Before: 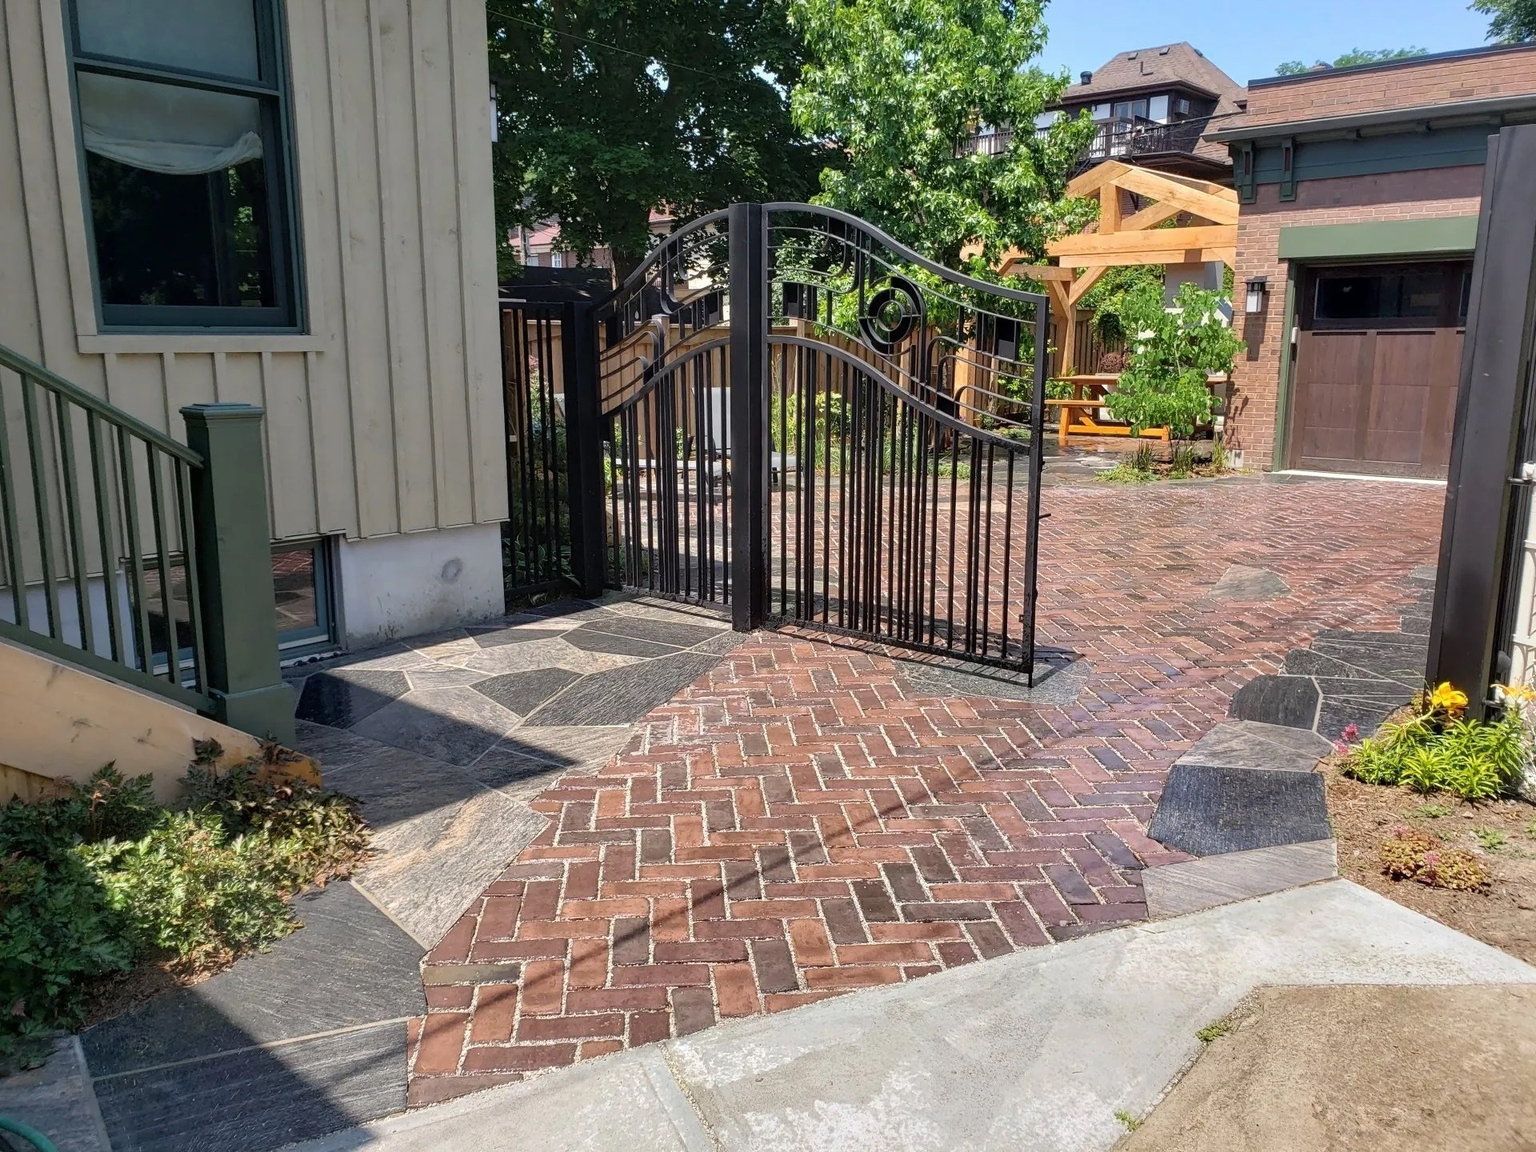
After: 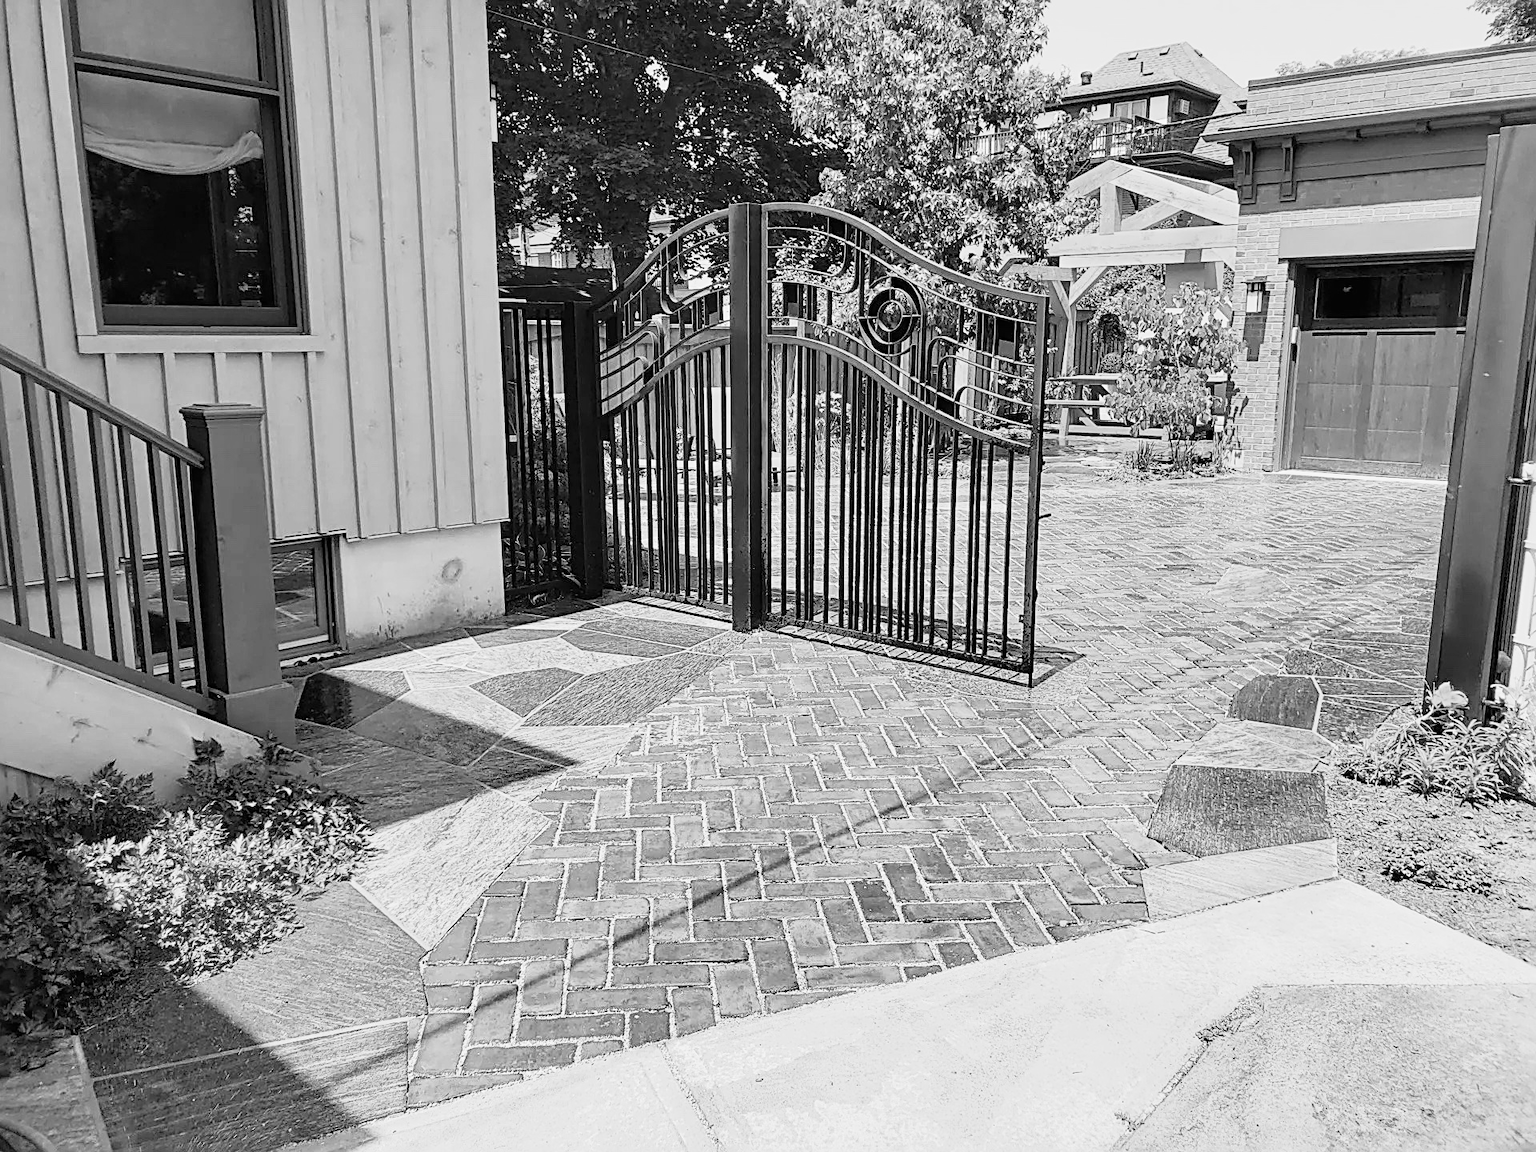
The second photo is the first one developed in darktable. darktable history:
exposure: black level correction -0.002, exposure 0.537 EV, compensate exposure bias true, compensate highlight preservation false
sharpen: radius 2.532, amount 0.624
color correction: highlights a* -15.46, highlights b* 39.55, shadows a* -39.77, shadows b* -25.55
color zones: curves: ch0 [(0, 0.613) (0.01, 0.613) (0.245, 0.448) (0.498, 0.529) (0.642, 0.665) (0.879, 0.777) (0.99, 0.613)]; ch1 [(0, 0) (0.143, 0) (0.286, 0) (0.429, 0) (0.571, 0) (0.714, 0) (0.857, 0)]
base curve: curves: ch0 [(0, 0) (0.005, 0.002) (0.193, 0.295) (0.399, 0.664) (0.75, 0.928) (1, 1)], preserve colors none
